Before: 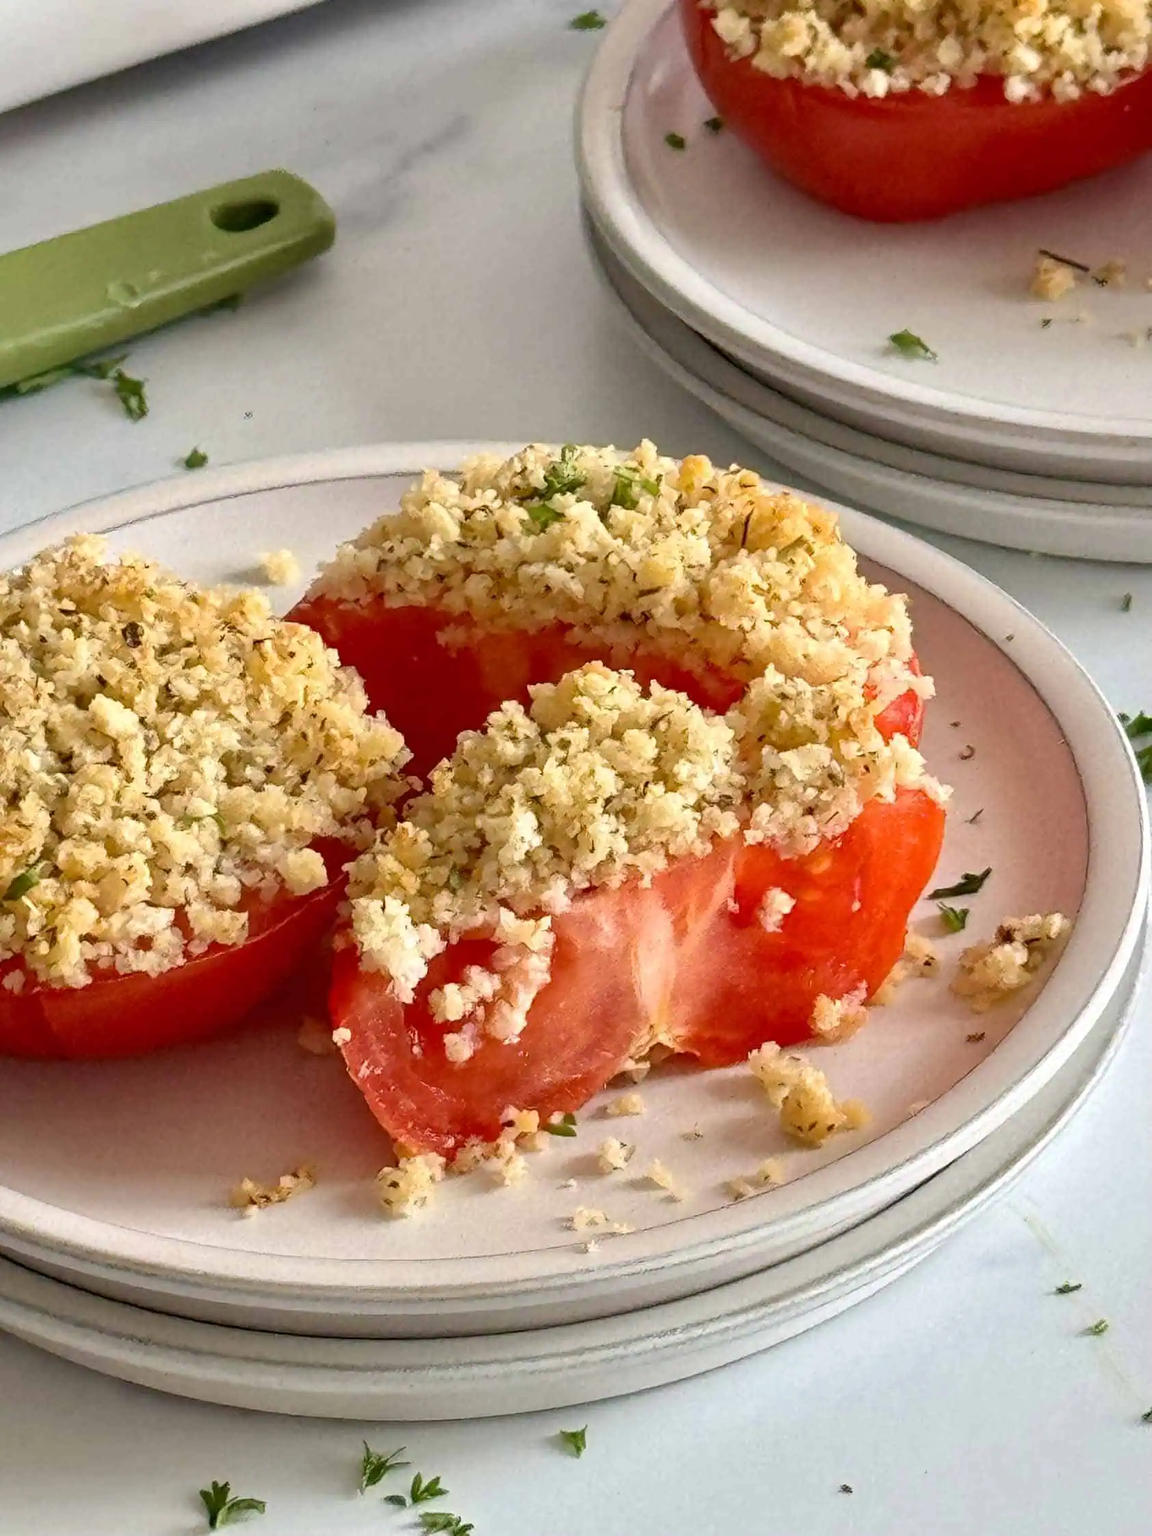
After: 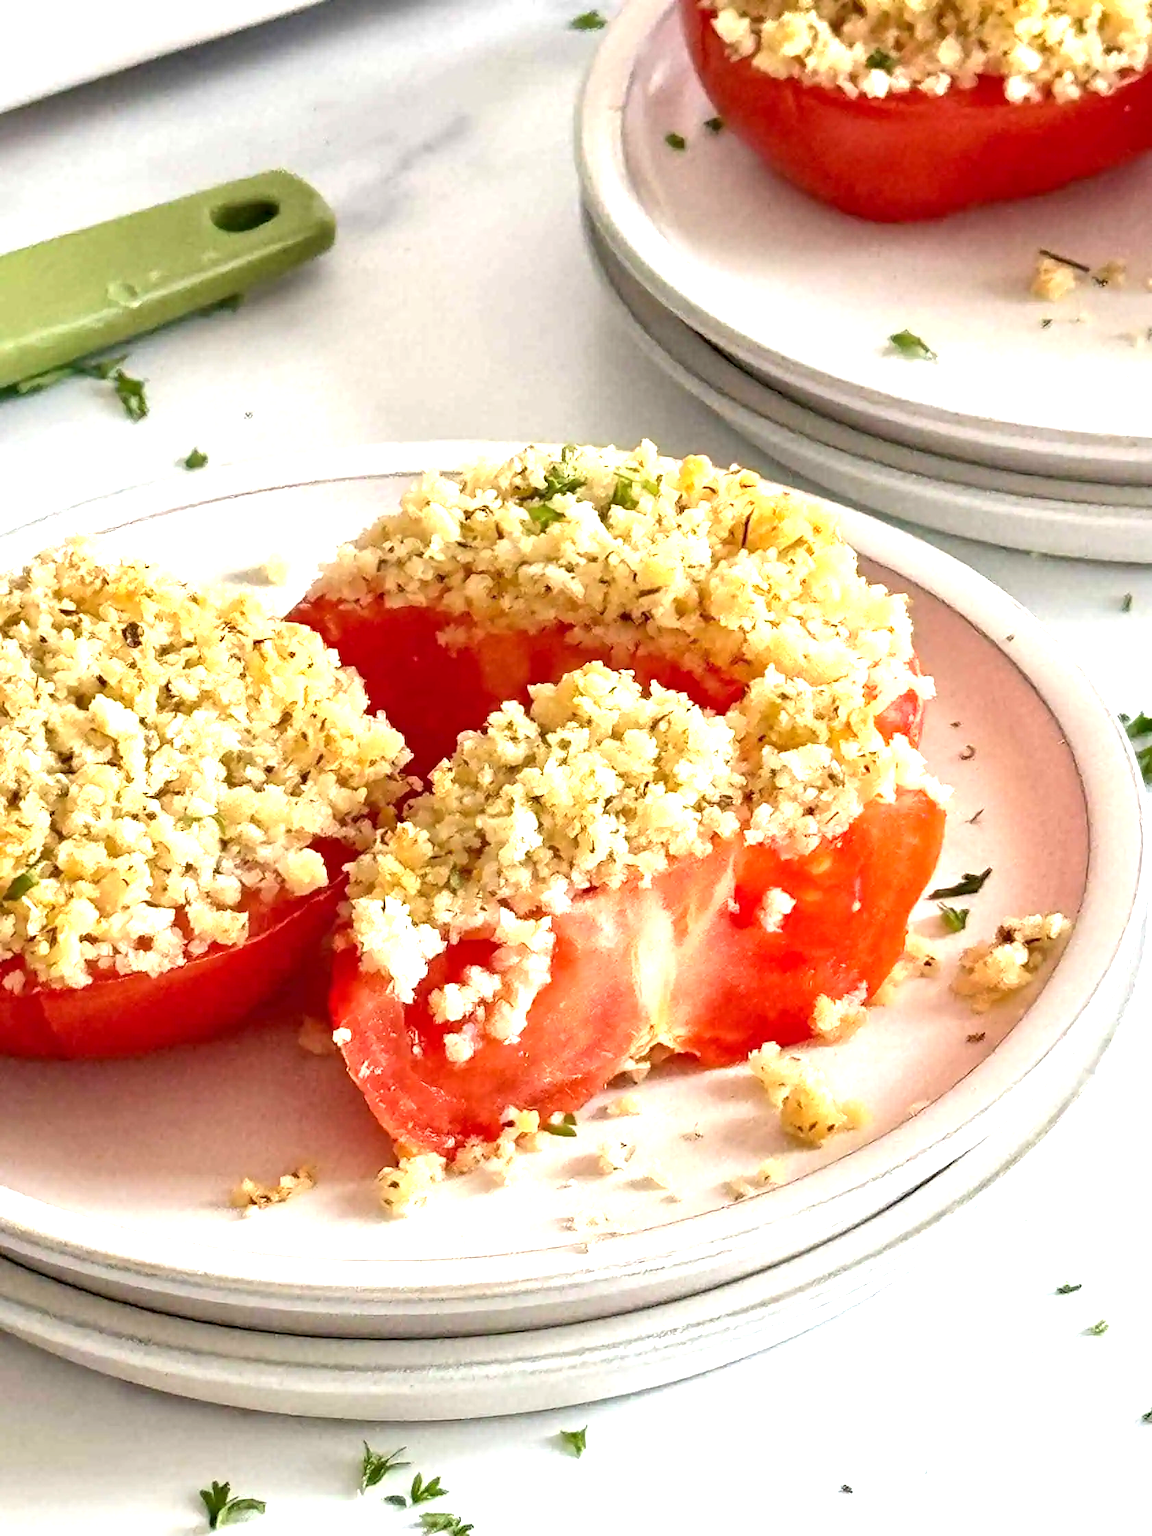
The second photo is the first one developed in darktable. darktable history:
contrast equalizer: octaves 7, y [[0.6 ×6], [0.55 ×6], [0 ×6], [0 ×6], [0 ×6]], mix 0.15
exposure: black level correction 0, exposure 1.1 EV, compensate exposure bias true, compensate highlight preservation false
